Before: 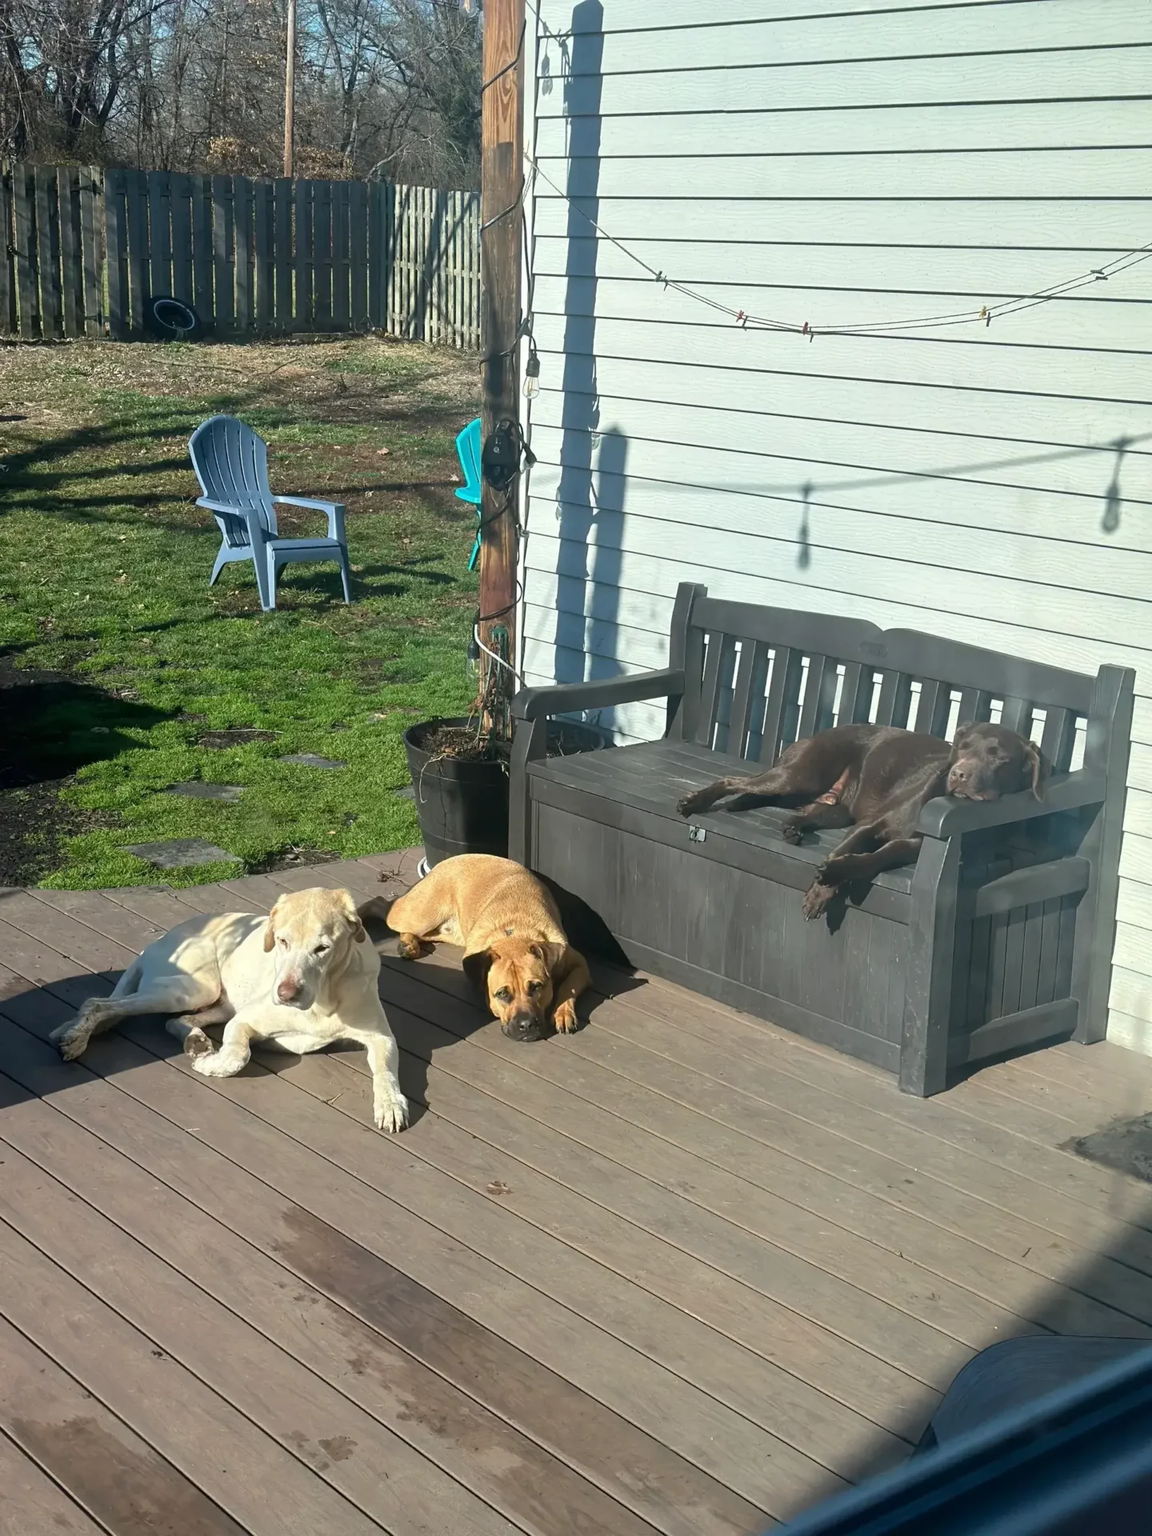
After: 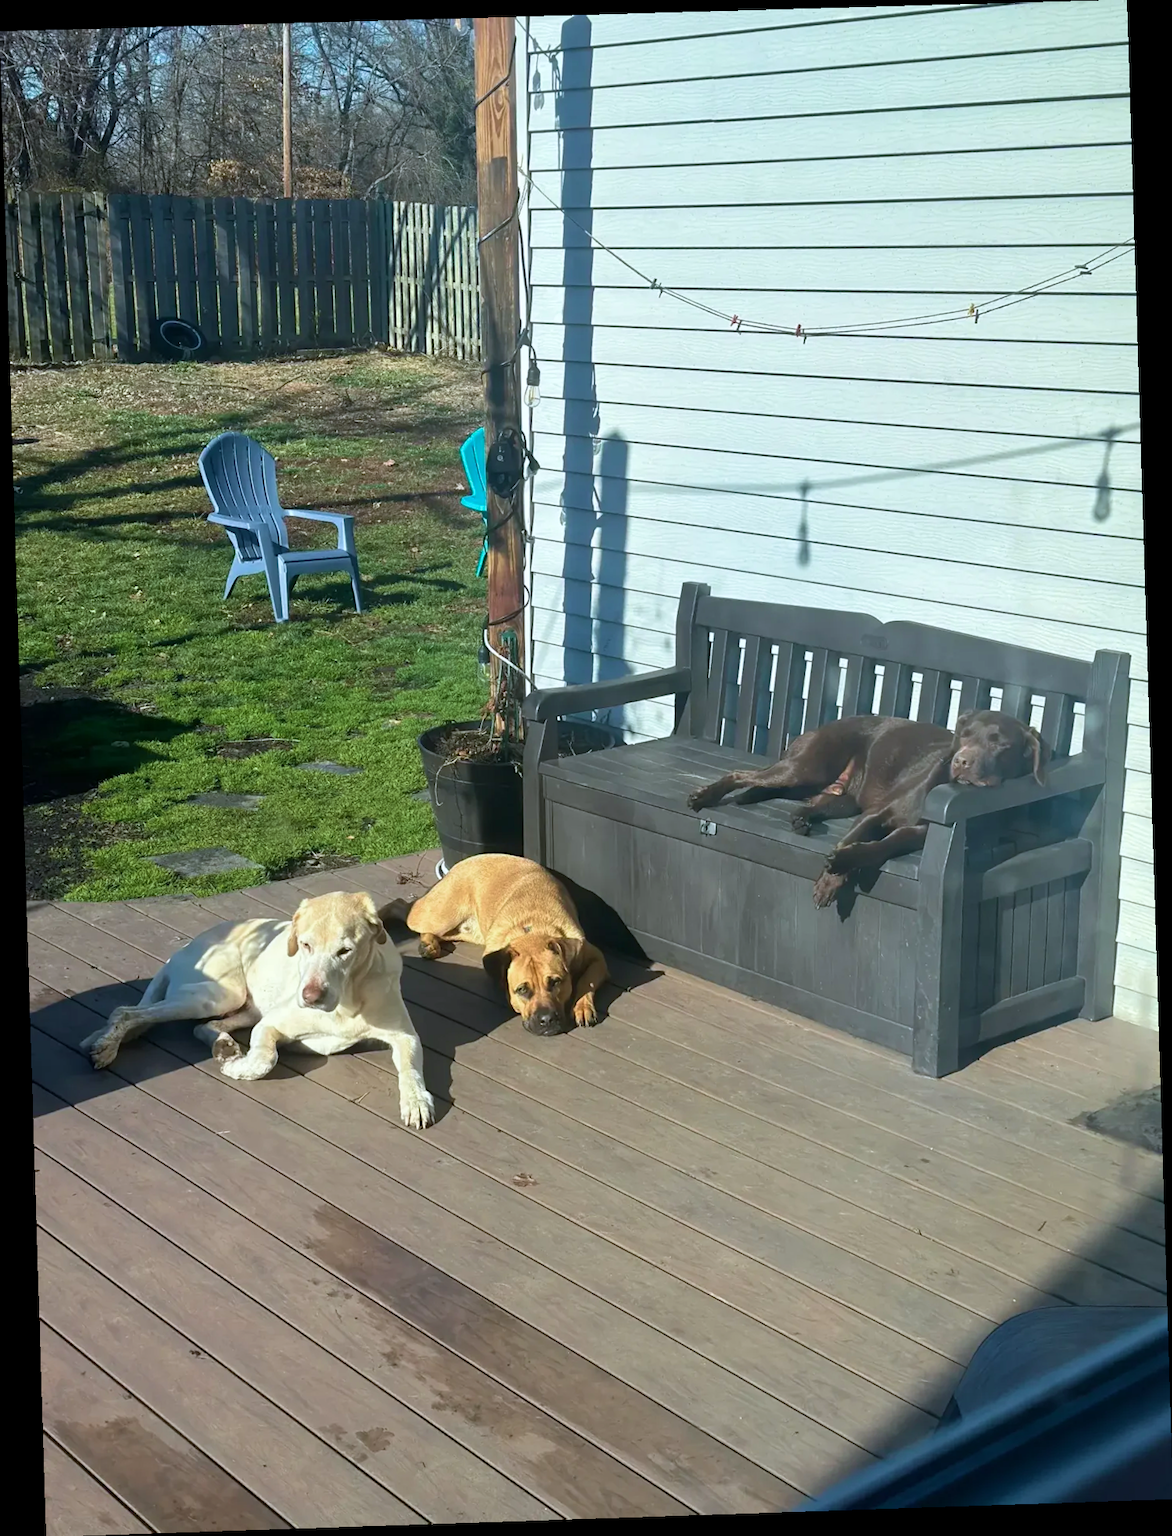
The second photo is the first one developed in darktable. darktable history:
rotate and perspective: rotation -1.77°, lens shift (horizontal) 0.004, automatic cropping off
velvia: on, module defaults
white balance: red 0.967, blue 1.049
